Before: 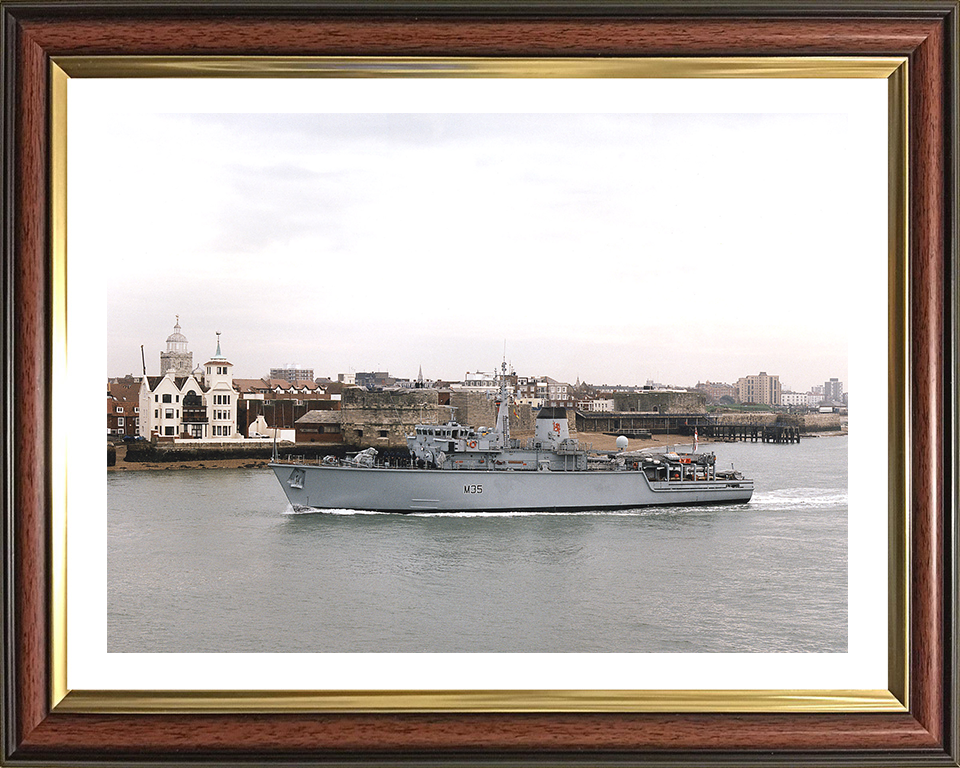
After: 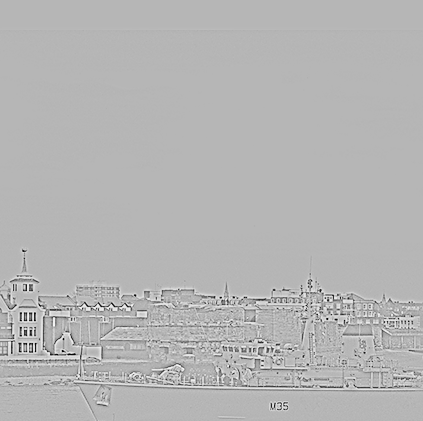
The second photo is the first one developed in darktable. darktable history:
tone curve: curves: ch0 [(0, 0) (0.004, 0) (0.133, 0.071) (0.325, 0.456) (0.832, 0.957) (1, 1)], color space Lab, linked channels, preserve colors none
crop: left 20.248%, top 10.86%, right 35.675%, bottom 34.321%
tone equalizer: -8 EV -1.84 EV, -7 EV -1.16 EV, -6 EV -1.62 EV, smoothing diameter 25%, edges refinement/feathering 10, preserve details guided filter
sharpen: radius 3.025, amount 0.757
highpass: sharpness 9.84%, contrast boost 9.94%
